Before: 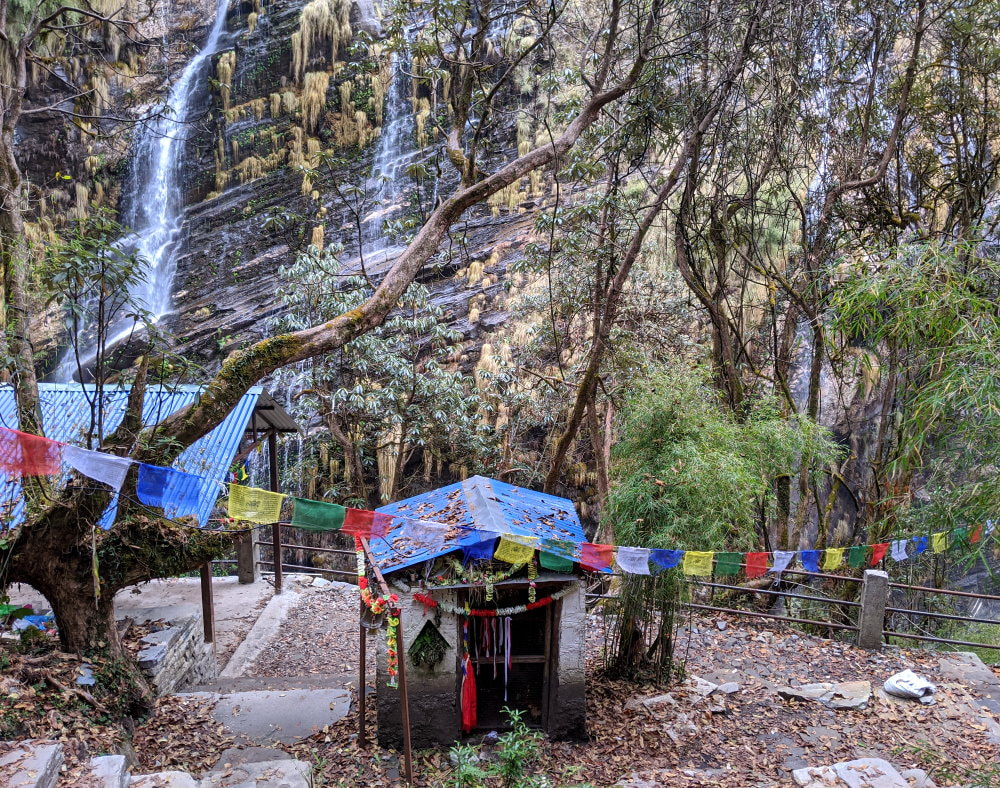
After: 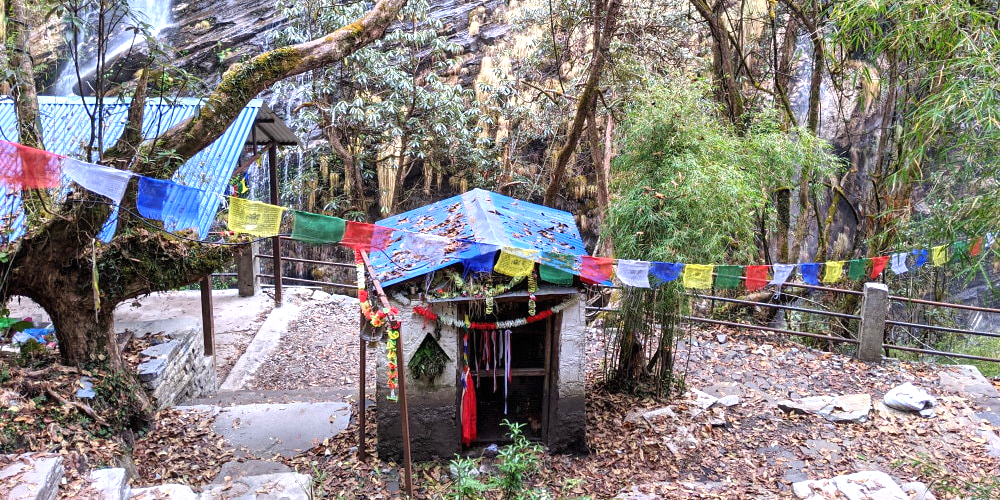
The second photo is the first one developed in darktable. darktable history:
exposure: black level correction 0, exposure 0.7 EV, compensate exposure bias true, compensate highlight preservation false
crop and rotate: top 36.435%
